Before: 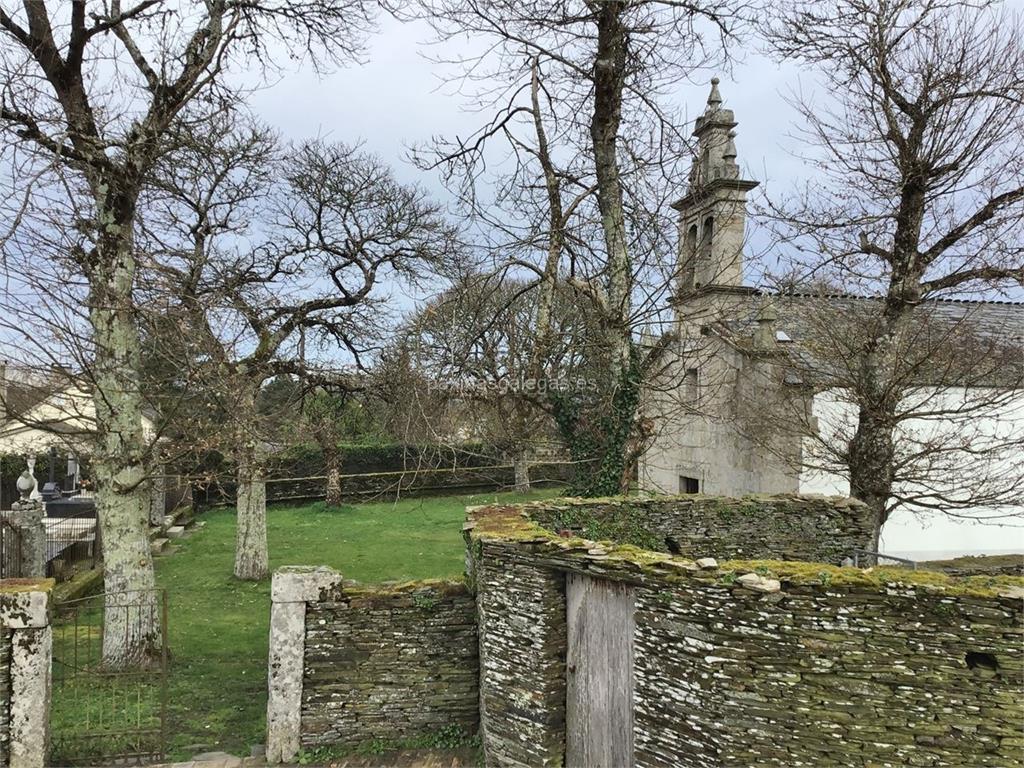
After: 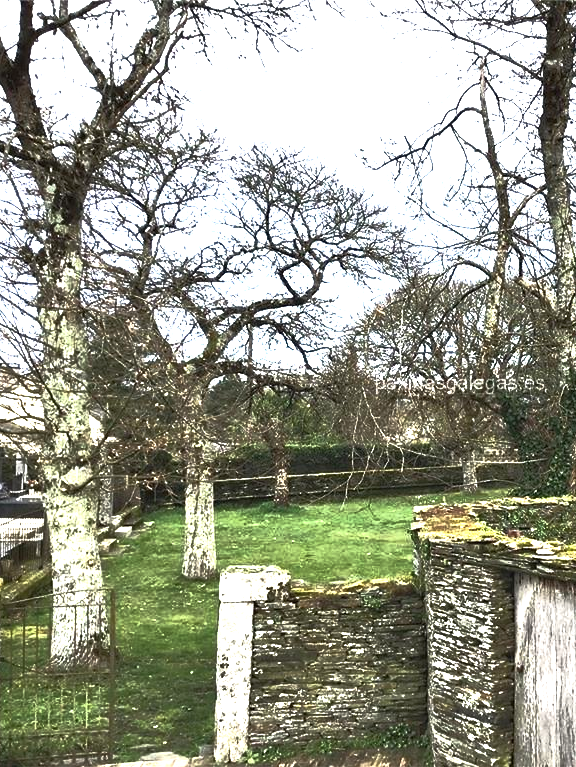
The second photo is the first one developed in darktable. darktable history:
exposure: black level correction 0, exposure 1.675 EV, compensate exposure bias true, compensate highlight preservation false
base curve: curves: ch0 [(0, 0) (0.564, 0.291) (0.802, 0.731) (1, 1)]
crop: left 5.114%, right 38.589%
